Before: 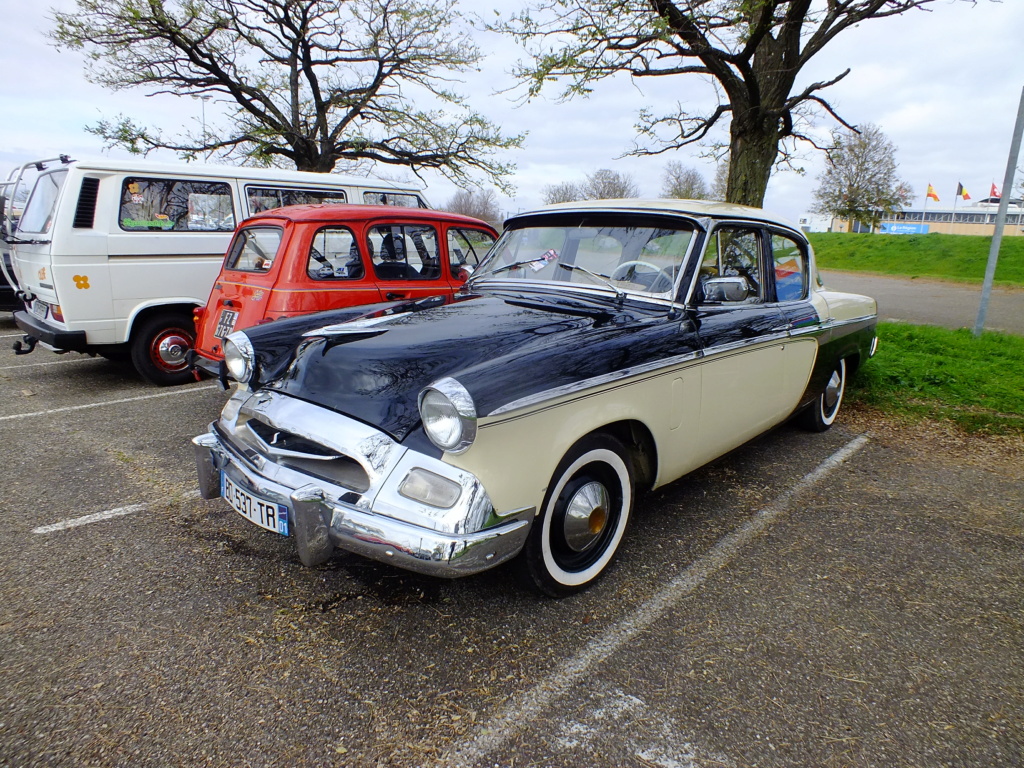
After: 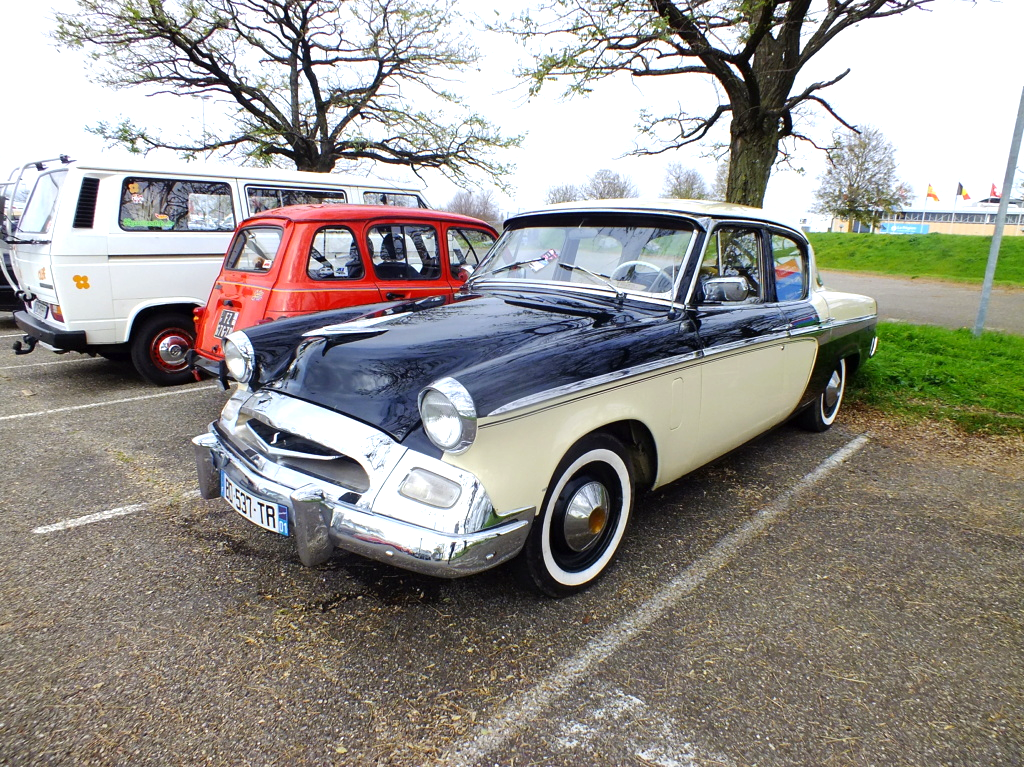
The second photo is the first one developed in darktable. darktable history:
crop: bottom 0.071%
exposure: exposure 0.6 EV, compensate highlight preservation false
